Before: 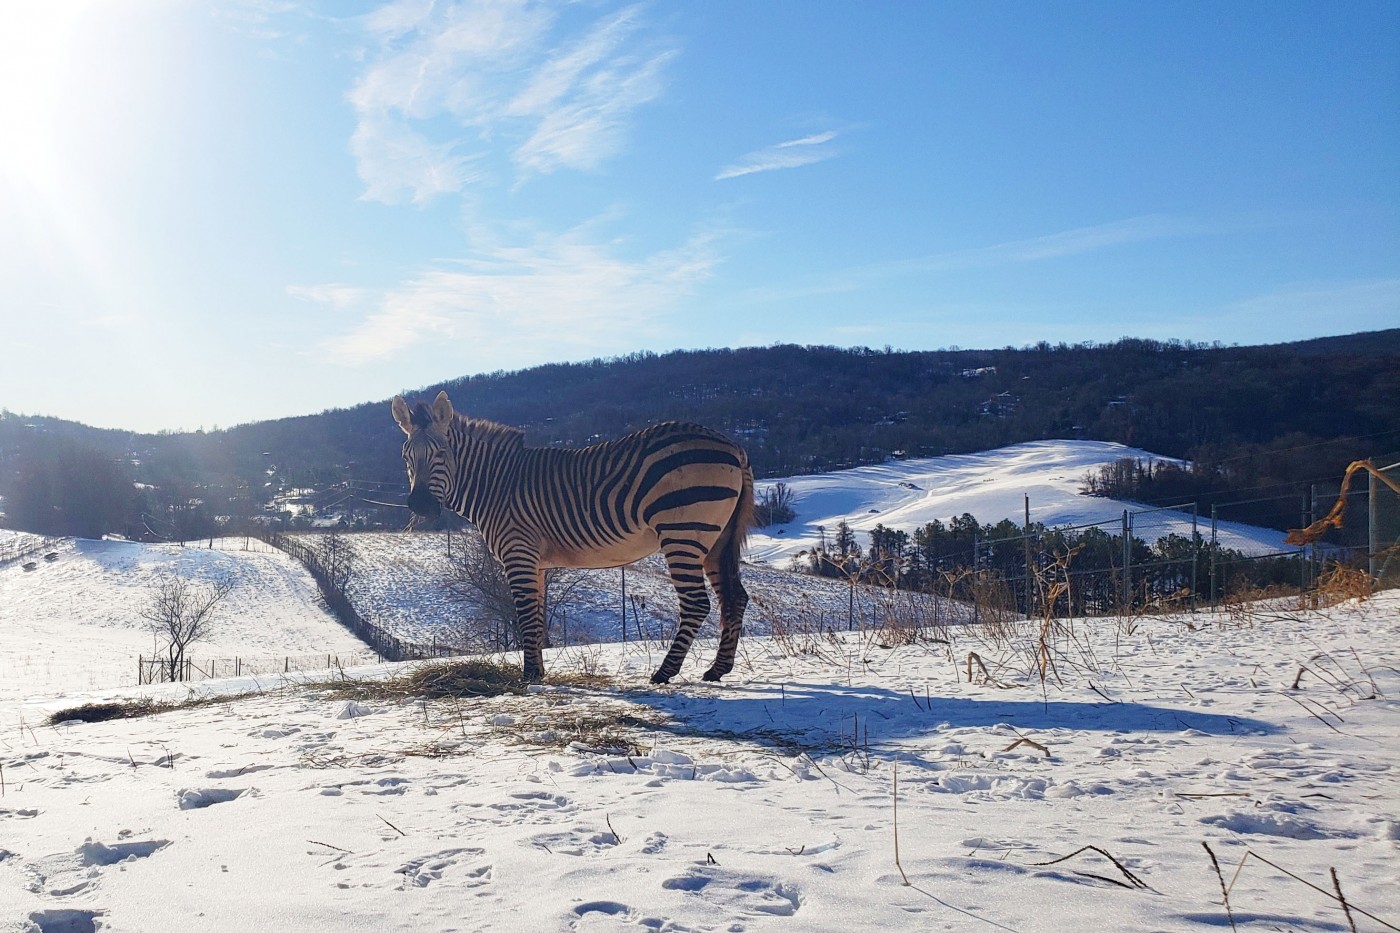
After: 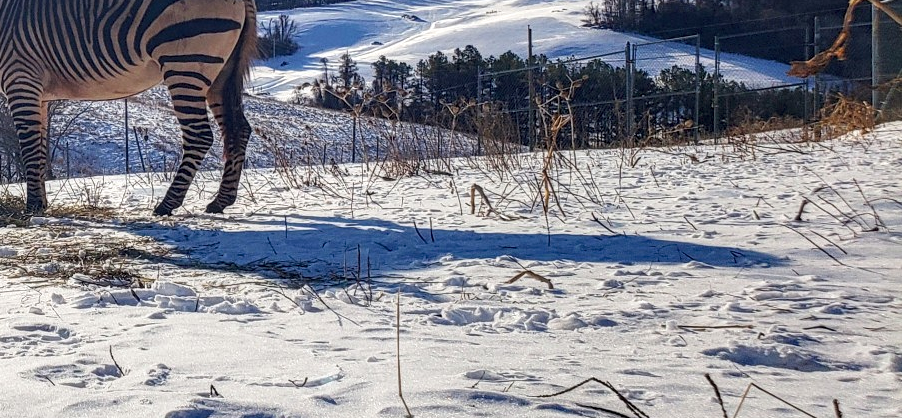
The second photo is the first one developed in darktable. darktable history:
contrast equalizer: y [[0.5, 0.5, 0.468, 0.5, 0.5, 0.5], [0.5 ×6], [0.5 ×6], [0 ×6], [0 ×6]]
local contrast: detail 150%
crop and rotate: left 35.509%, top 50.238%, bottom 4.934%
